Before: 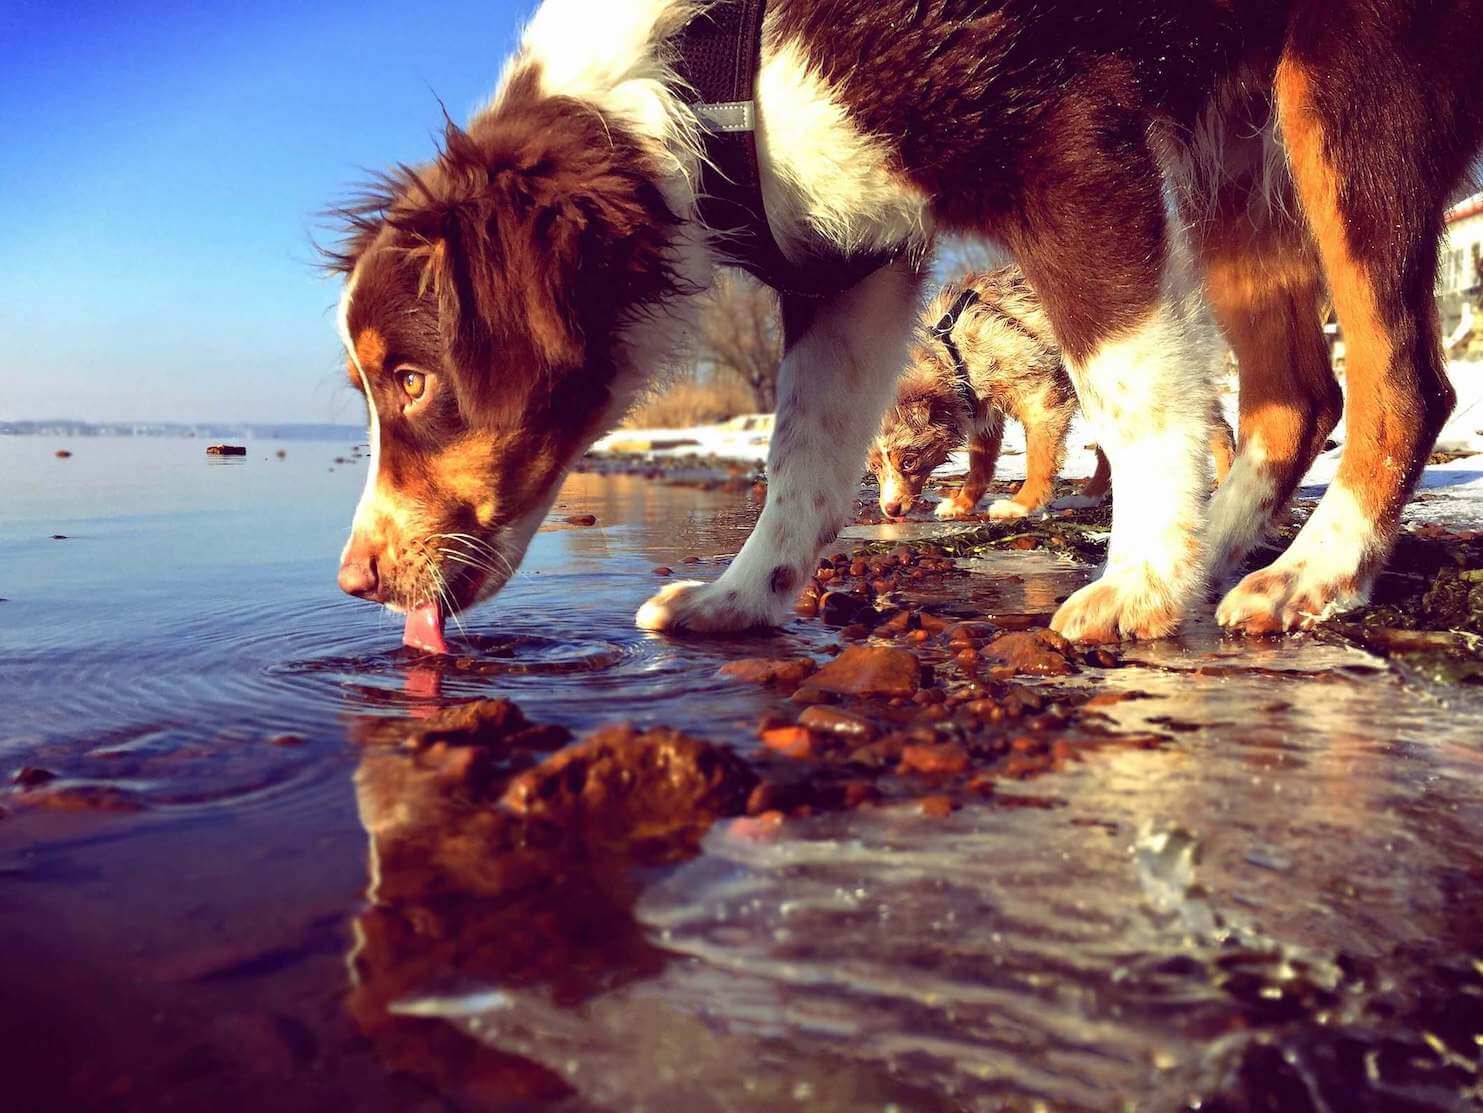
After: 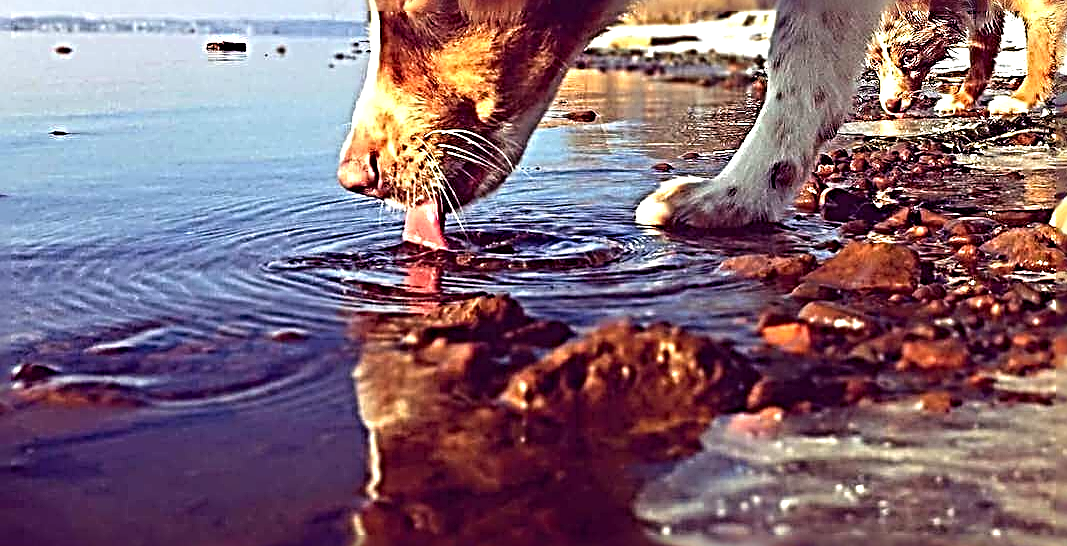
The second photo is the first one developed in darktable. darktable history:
sharpen: radius 4.051, amount 1.993
tone equalizer: -8 EV -0.422 EV, -7 EV -0.388 EV, -6 EV -0.294 EV, -5 EV -0.186 EV, -3 EV 0.196 EV, -2 EV 0.361 EV, -1 EV 0.381 EV, +0 EV 0.411 EV, smoothing diameter 24.9%, edges refinement/feathering 14.58, preserve details guided filter
crop: top 36.334%, right 28.02%, bottom 14.529%
